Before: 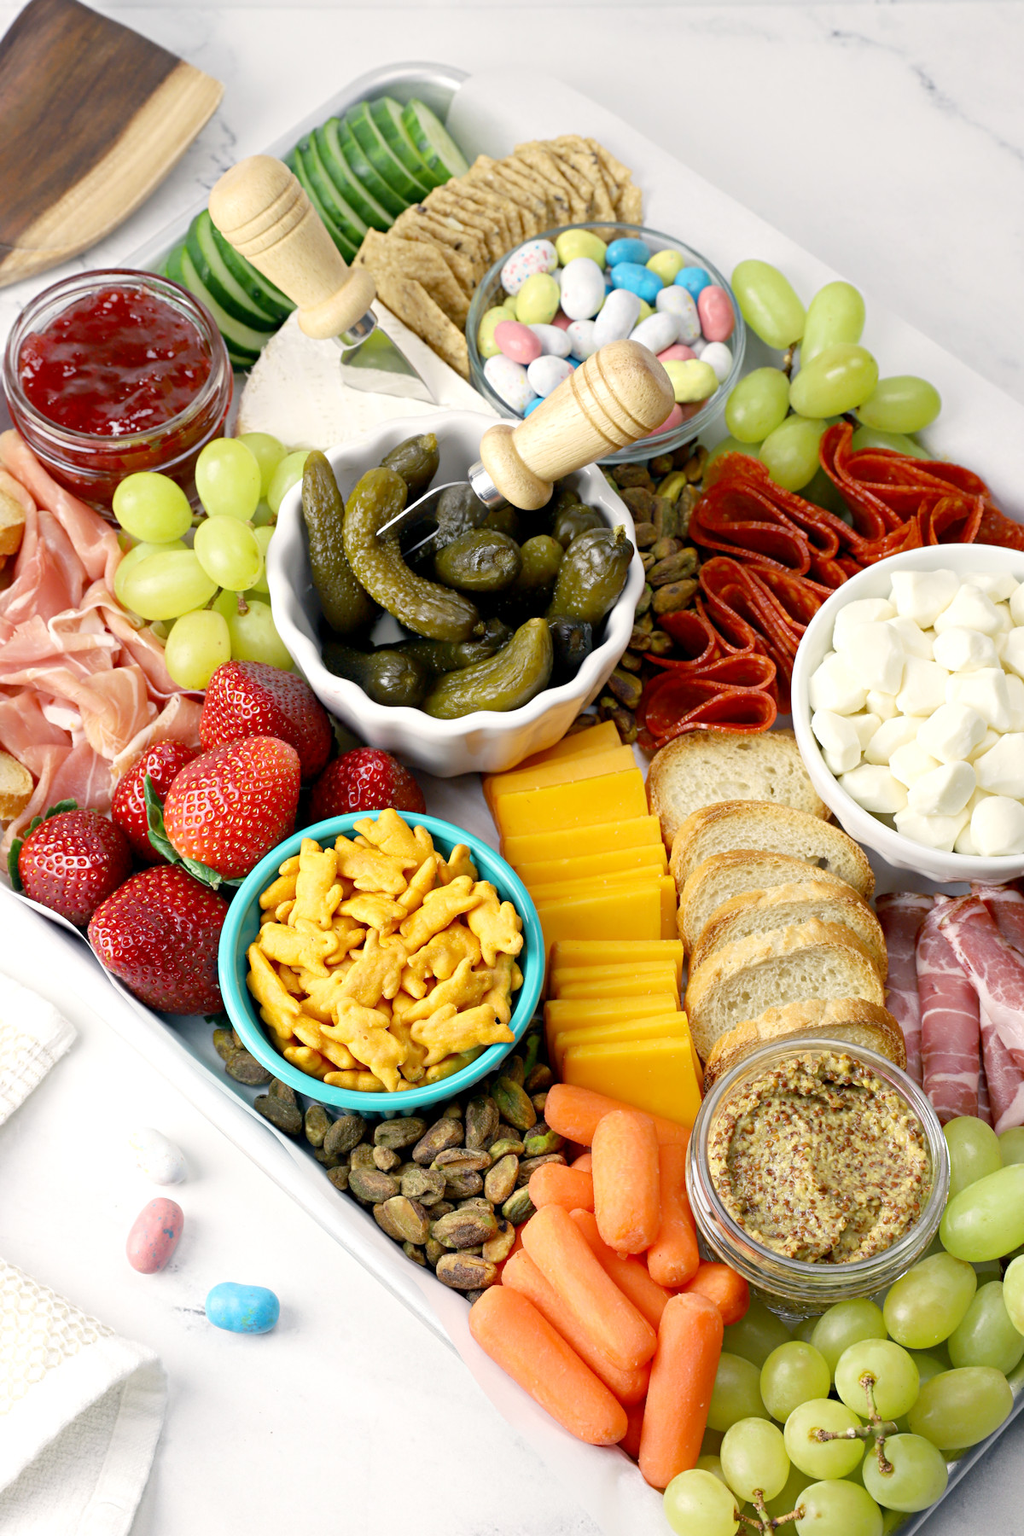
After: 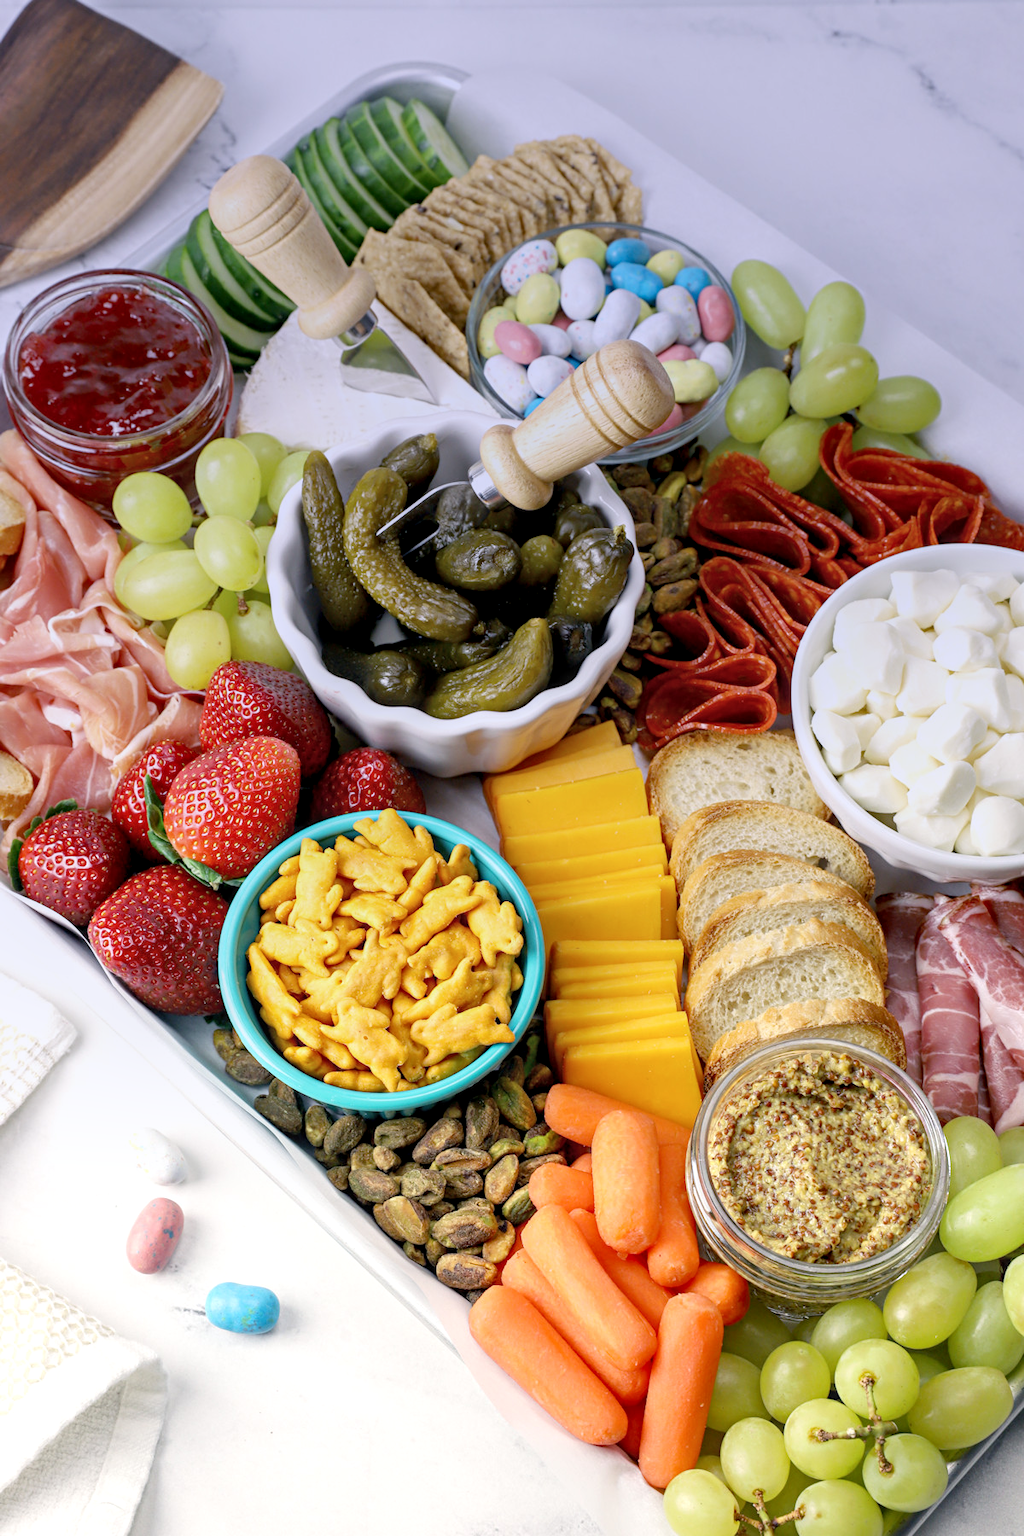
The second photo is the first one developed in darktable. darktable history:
graduated density: hue 238.83°, saturation 50%
local contrast: detail 130%
contrast brightness saturation: contrast 0.05, brightness 0.06, saturation 0.01
